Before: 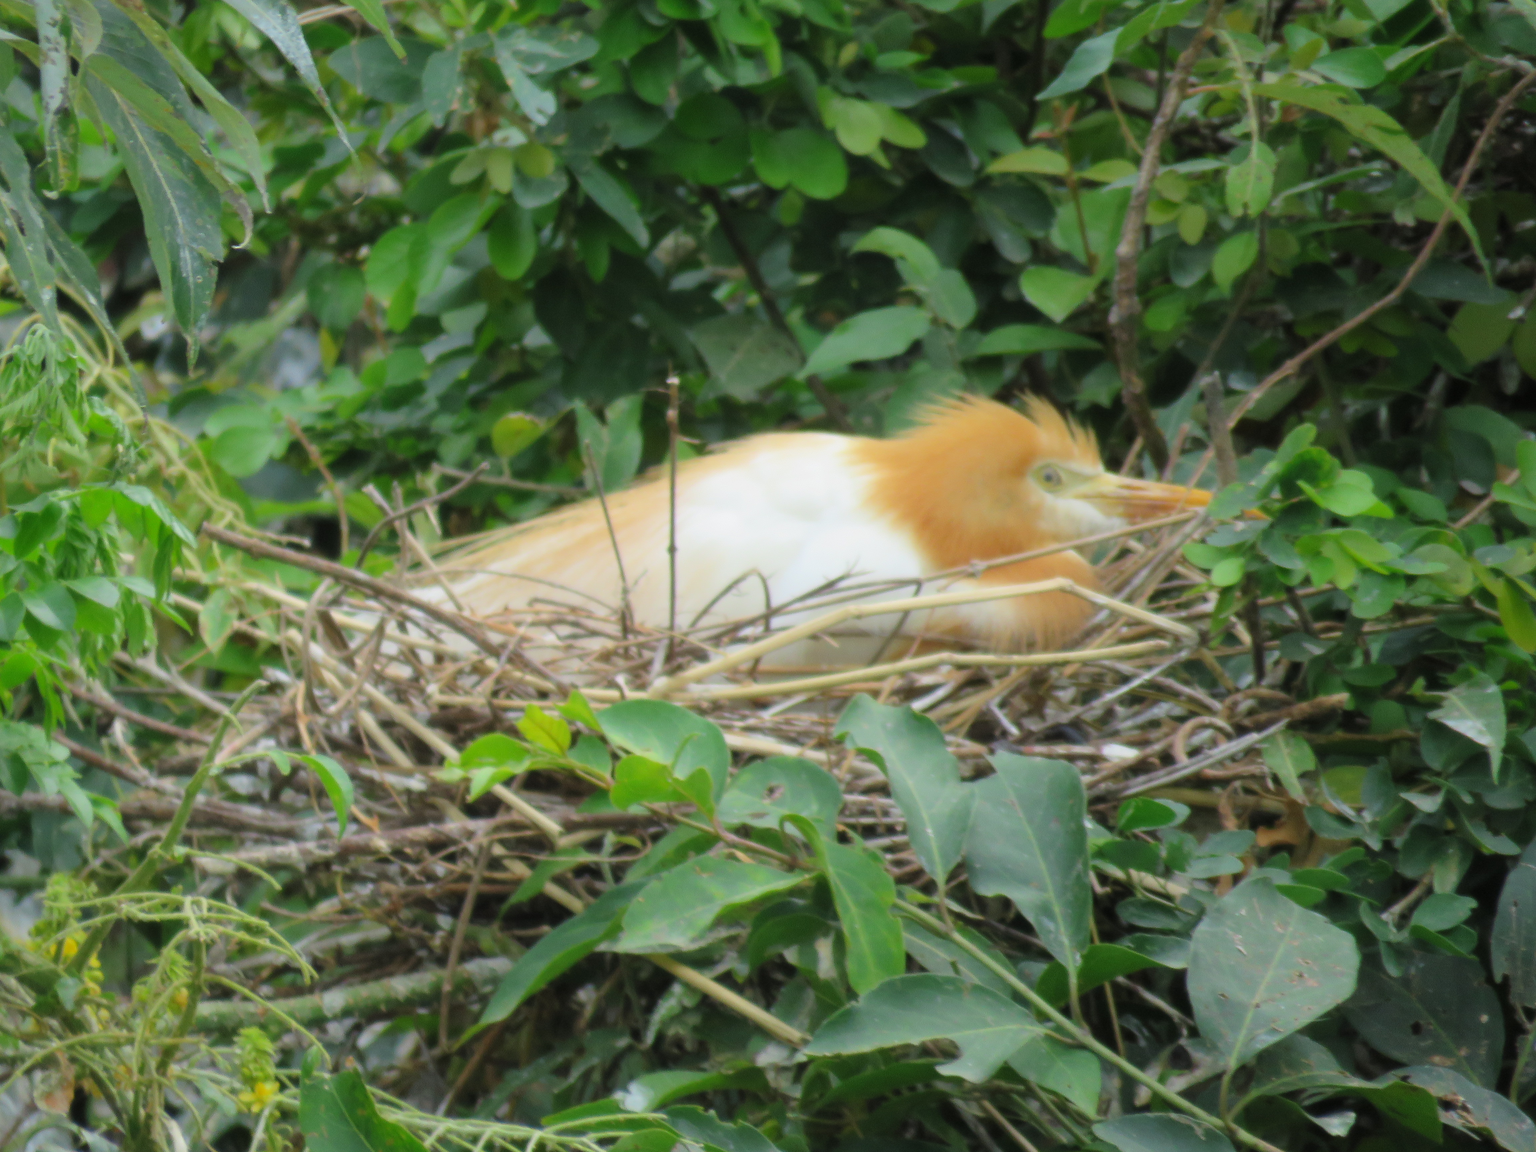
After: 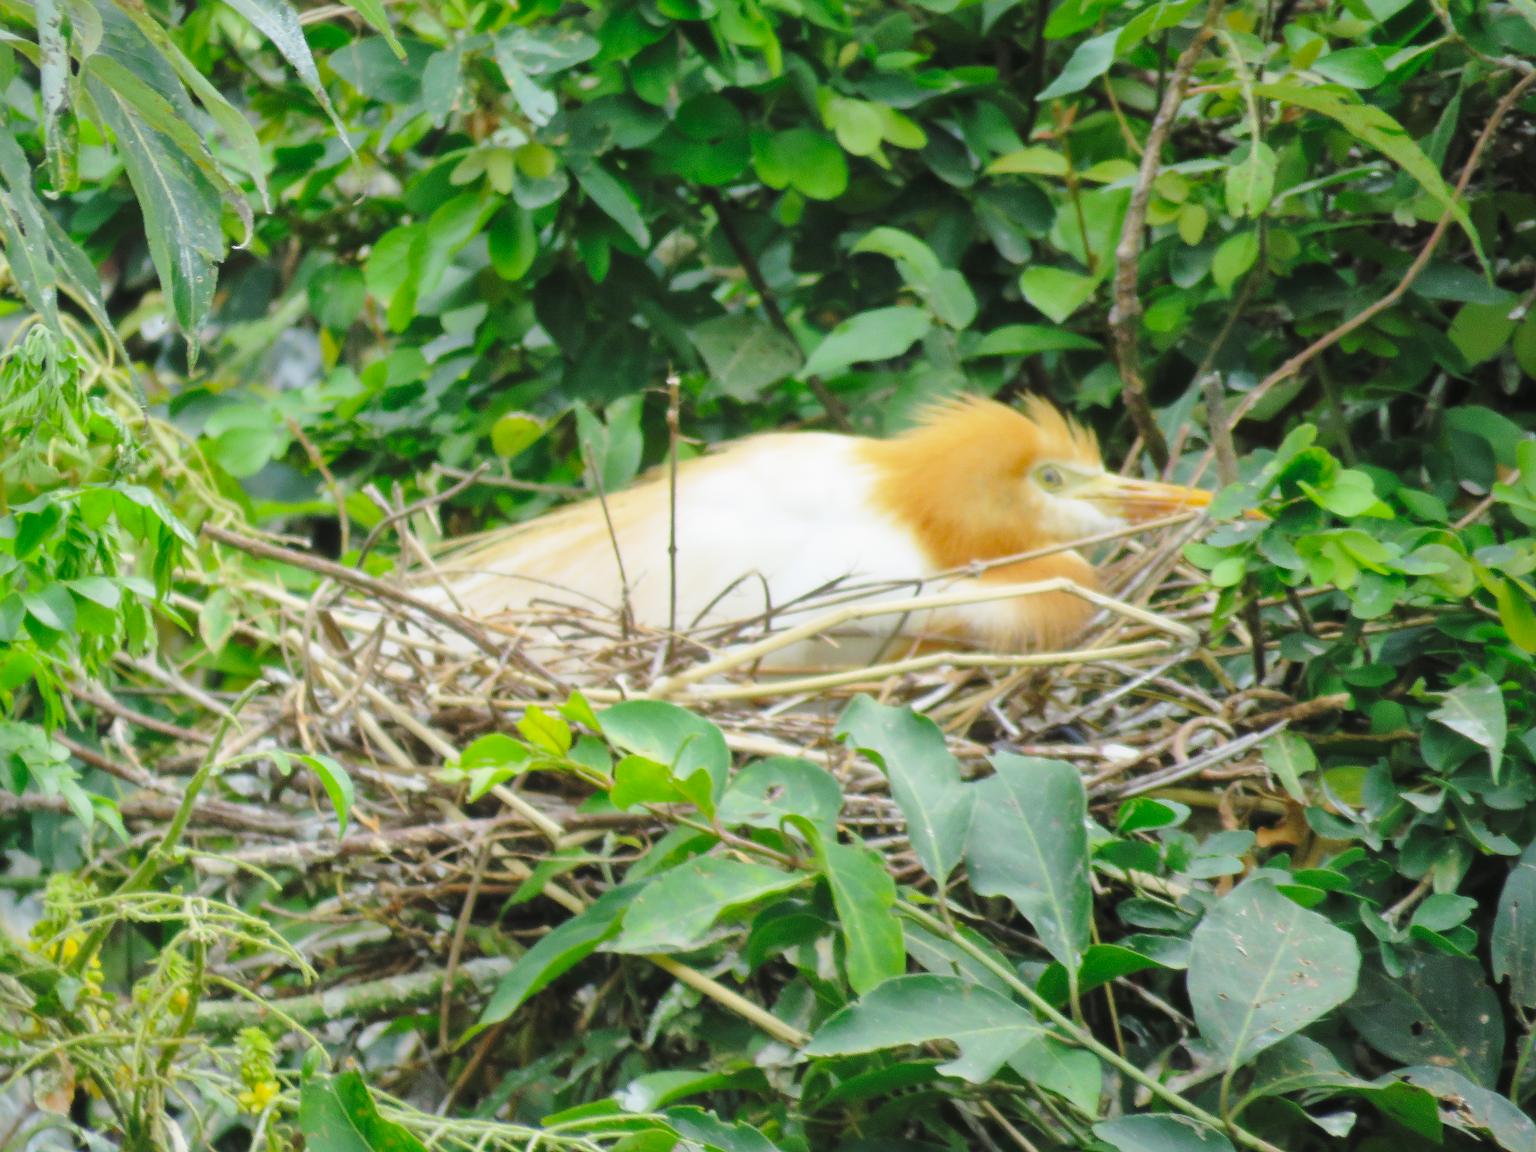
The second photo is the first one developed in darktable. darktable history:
shadows and highlights: on, module defaults
sharpen: radius 1.378, amount 1.251, threshold 0.647
base curve: curves: ch0 [(0, 0) (0.028, 0.03) (0.121, 0.232) (0.46, 0.748) (0.859, 0.968) (1, 1)], preserve colors none
